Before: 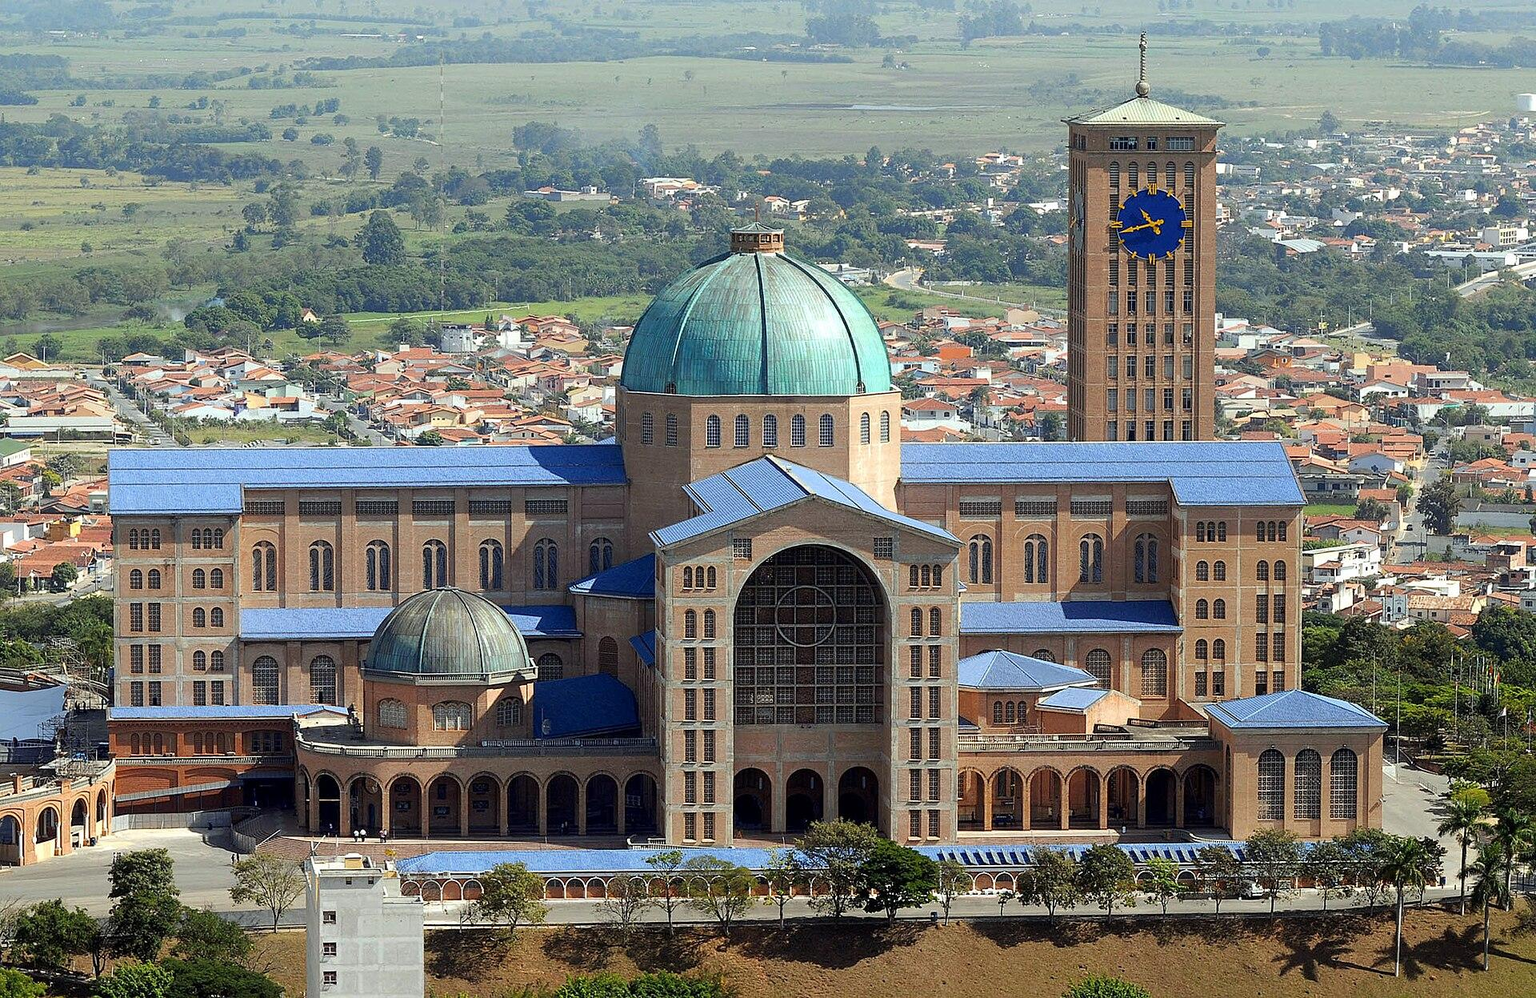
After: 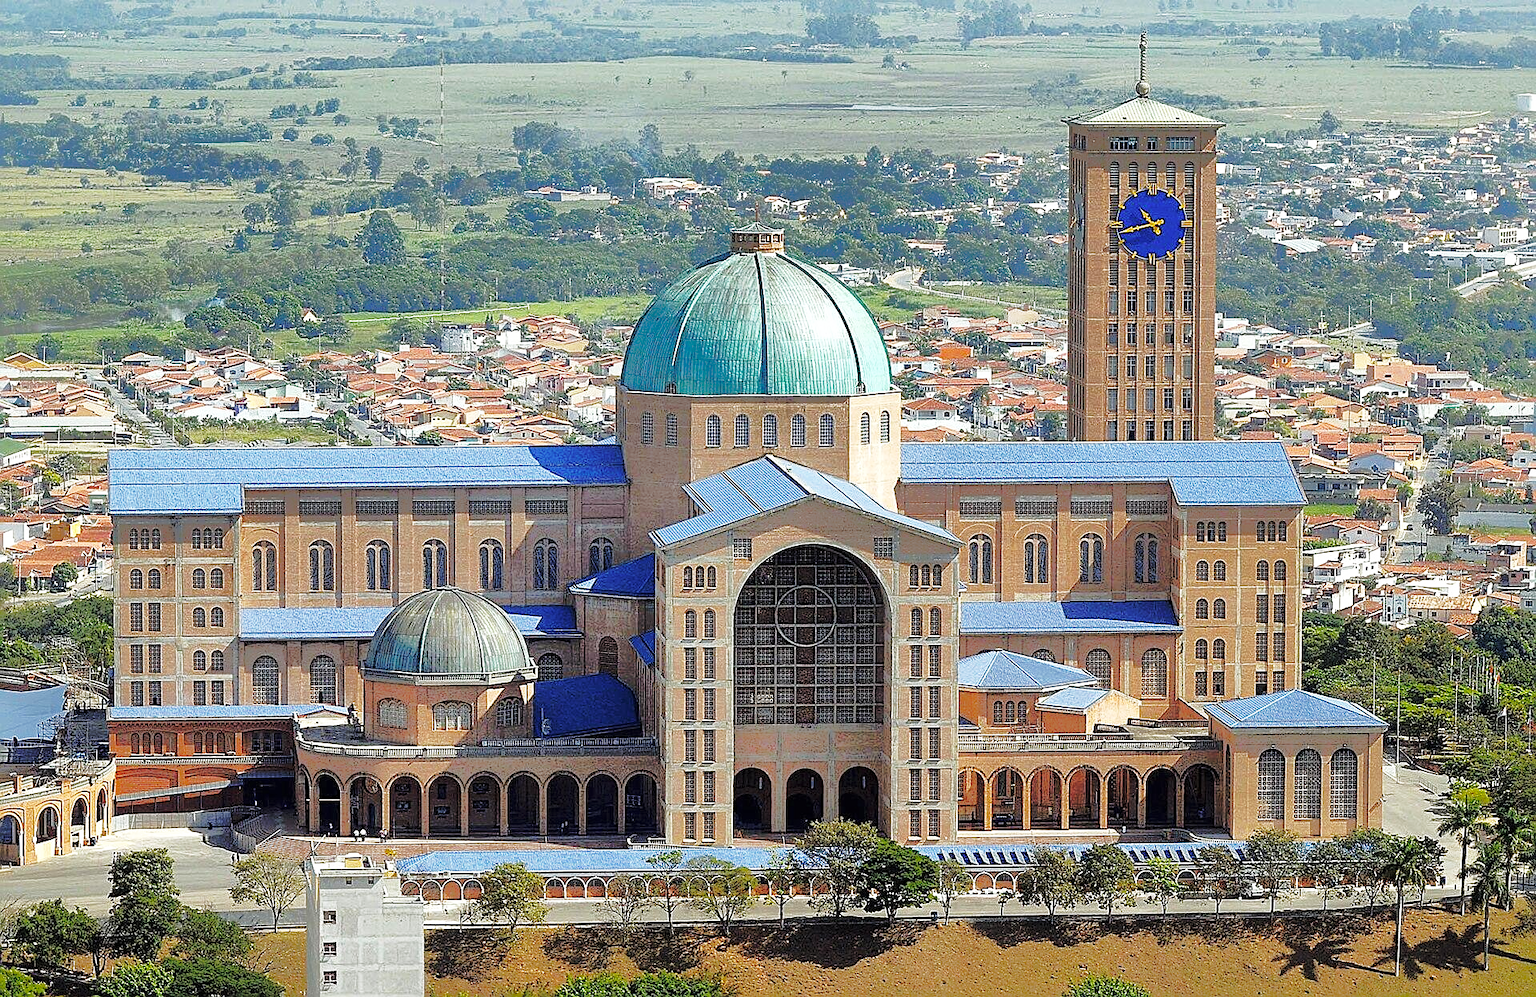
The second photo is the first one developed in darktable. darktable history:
sharpen: radius 1.954
contrast brightness saturation: brightness 0.141
shadows and highlights: shadows -19.78, highlights -73.28
base curve: curves: ch0 [(0, 0) (0.032, 0.037) (0.105, 0.228) (0.435, 0.76) (0.856, 0.983) (1, 1)], preserve colors none
